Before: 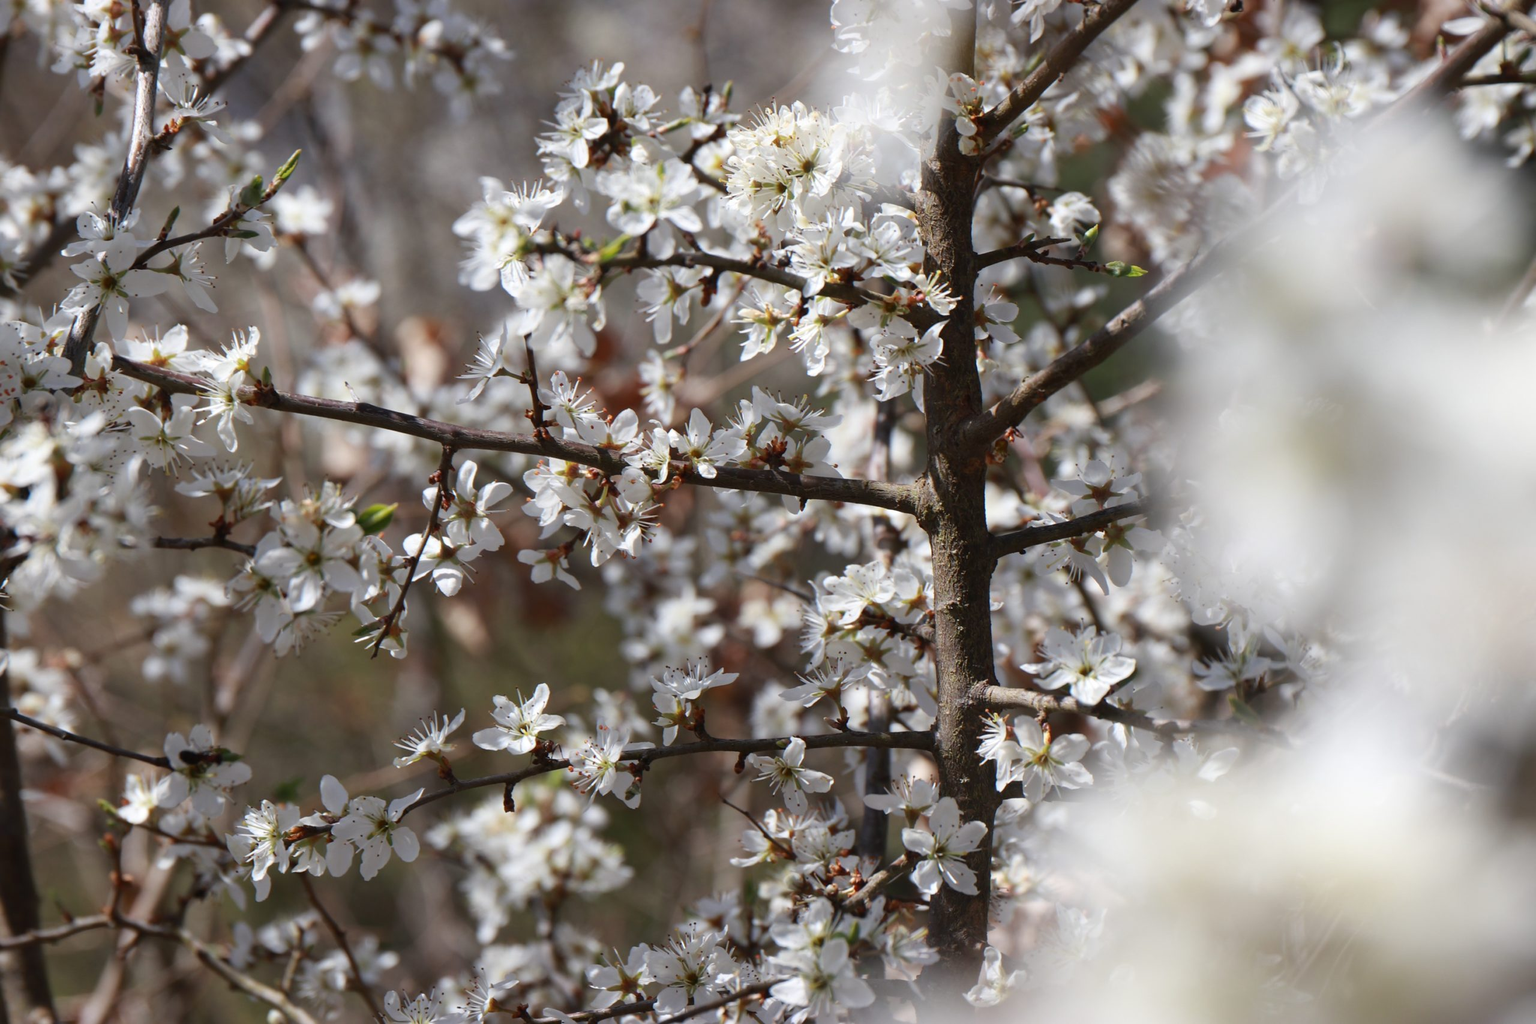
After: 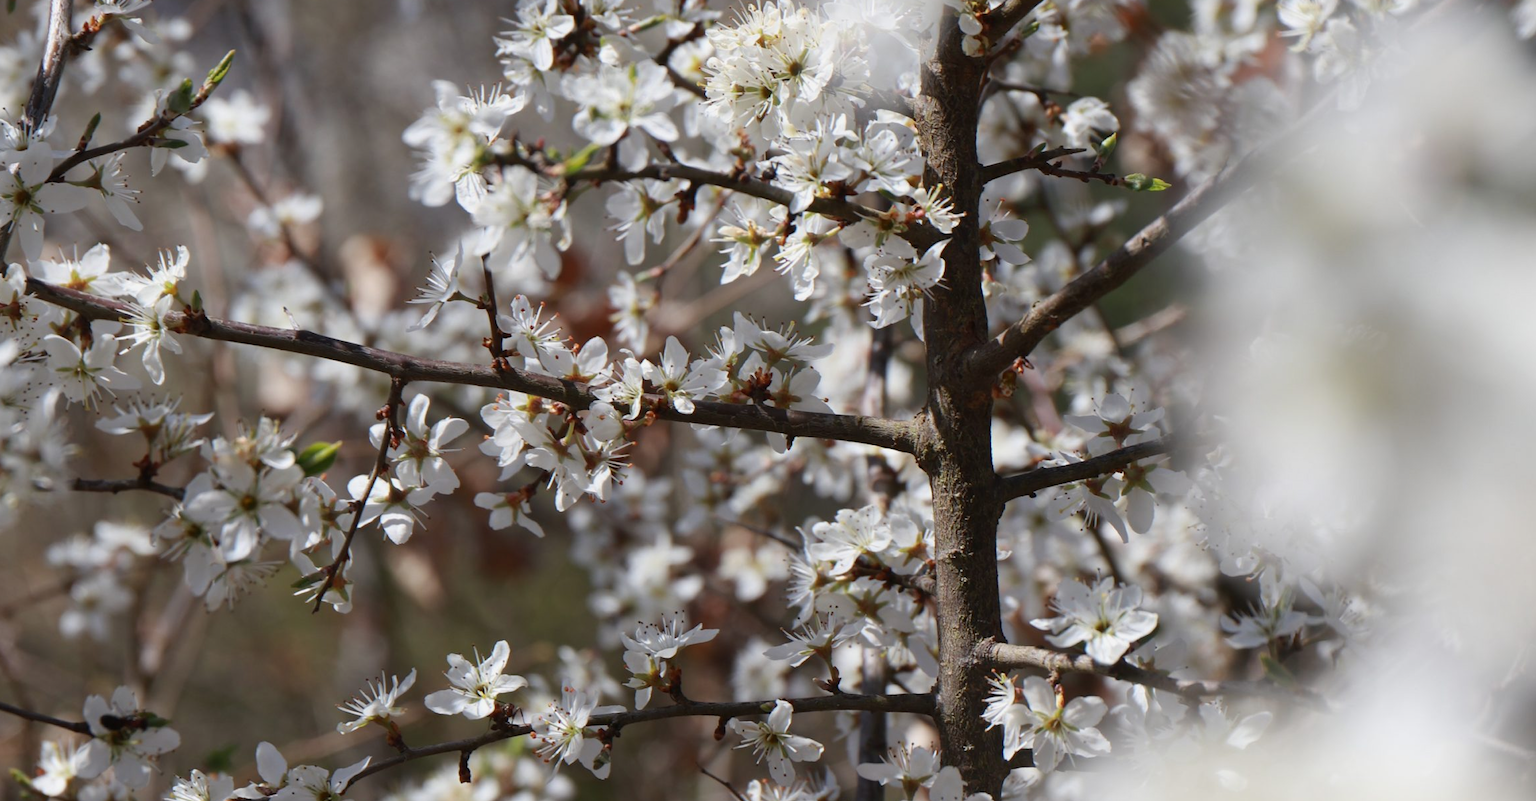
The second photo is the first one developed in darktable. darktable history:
exposure: exposure -0.153 EV, compensate highlight preservation false
crop: left 5.787%, top 10.233%, right 3.775%, bottom 18.988%
